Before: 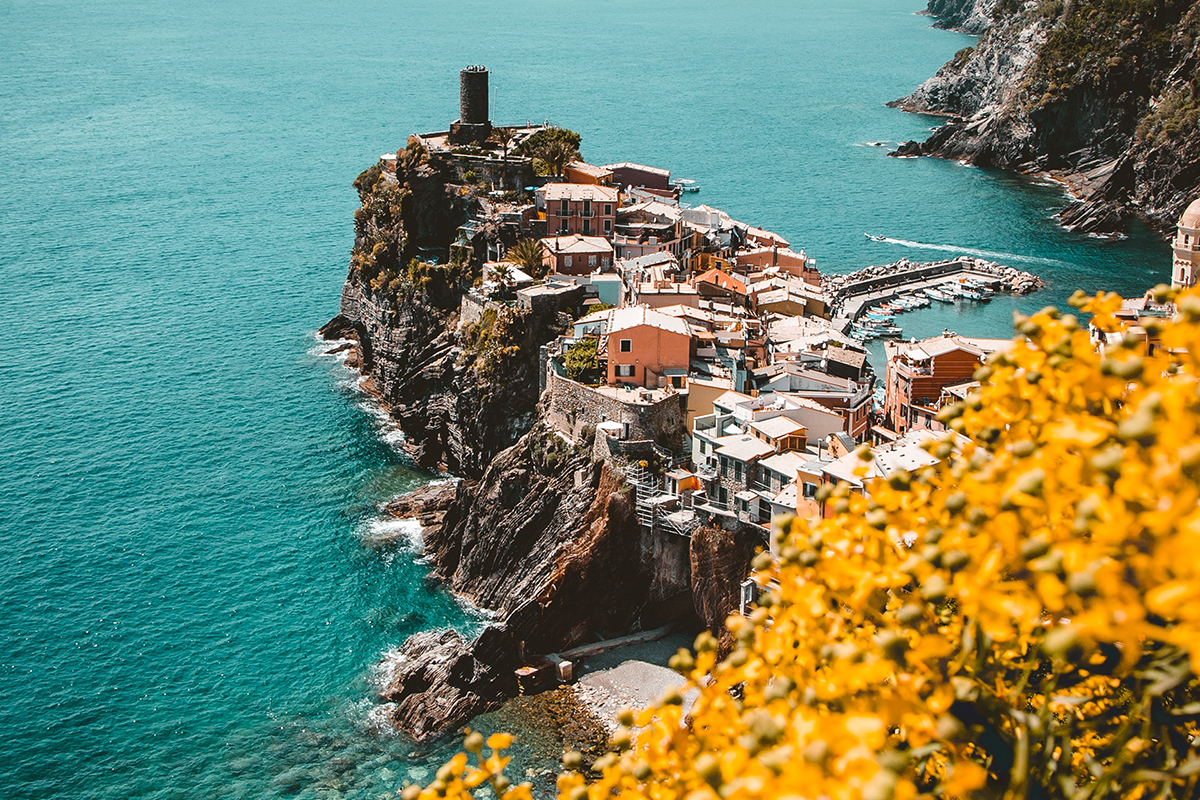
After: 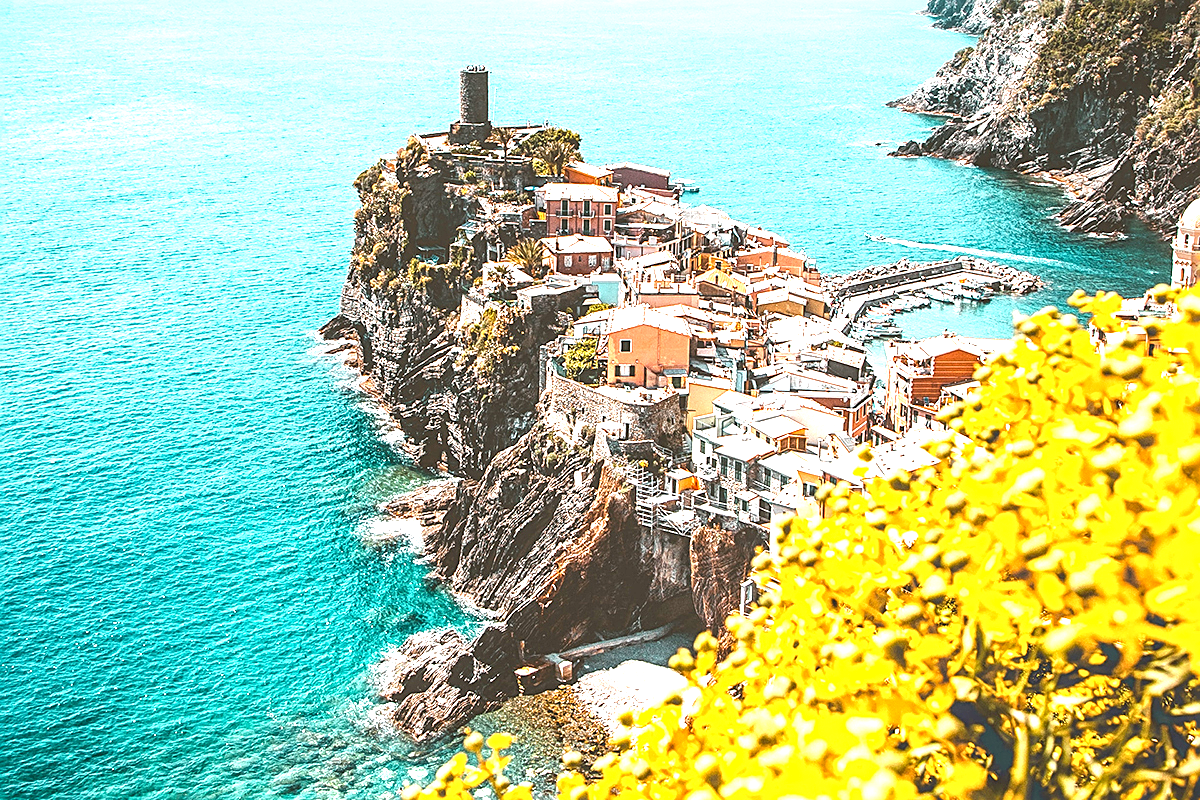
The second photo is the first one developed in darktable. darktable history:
sharpen: on, module defaults
exposure: black level correction 0.001, exposure 1.735 EV, compensate highlight preservation false
local contrast: detail 130%
